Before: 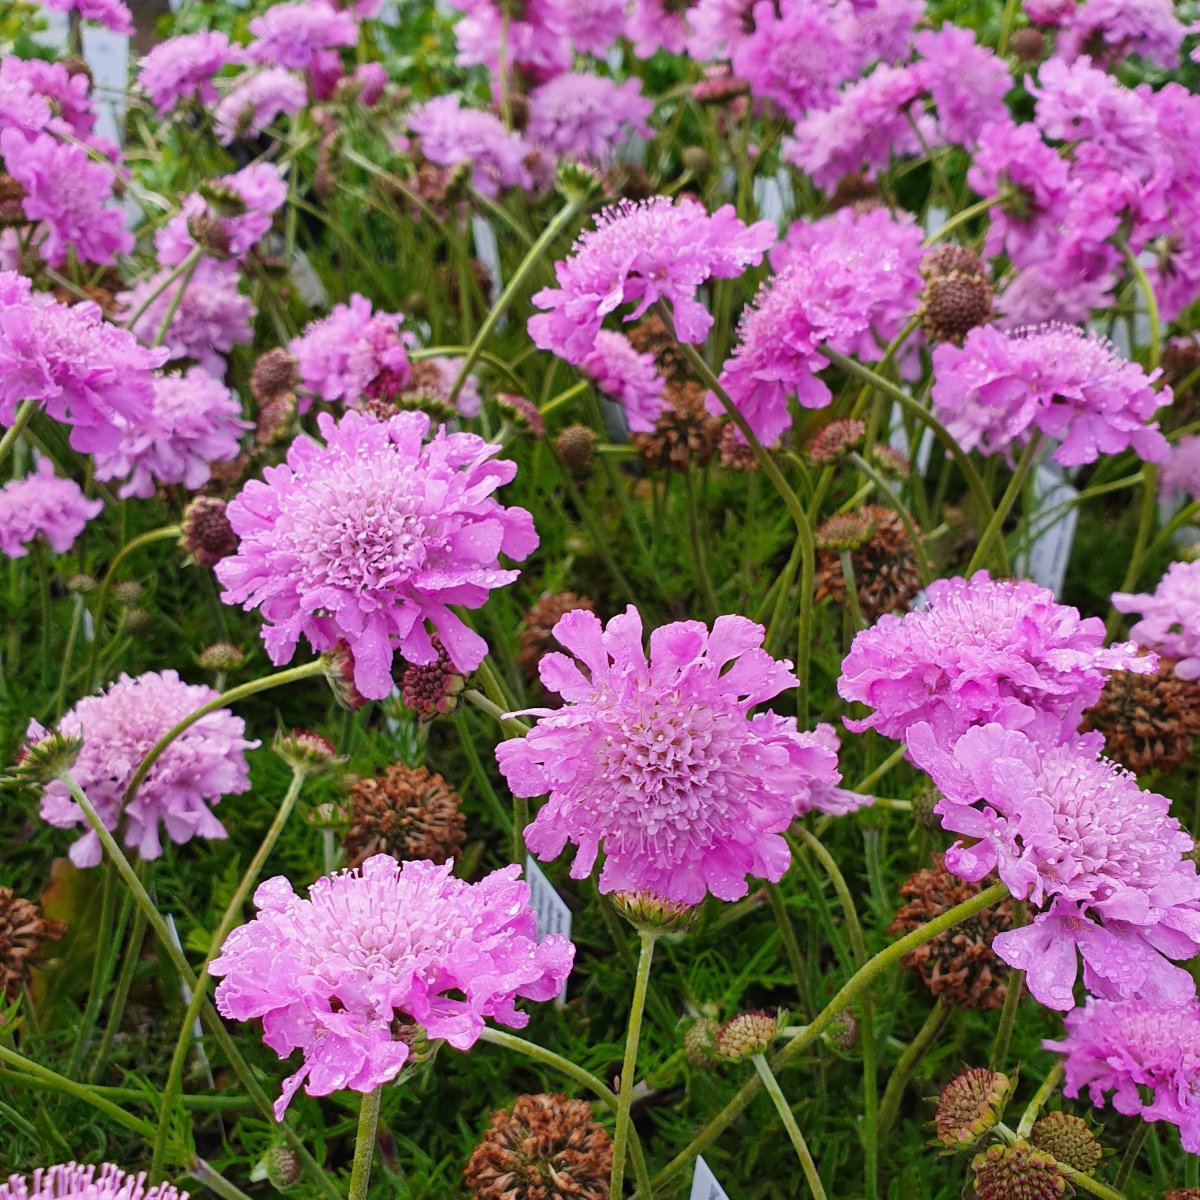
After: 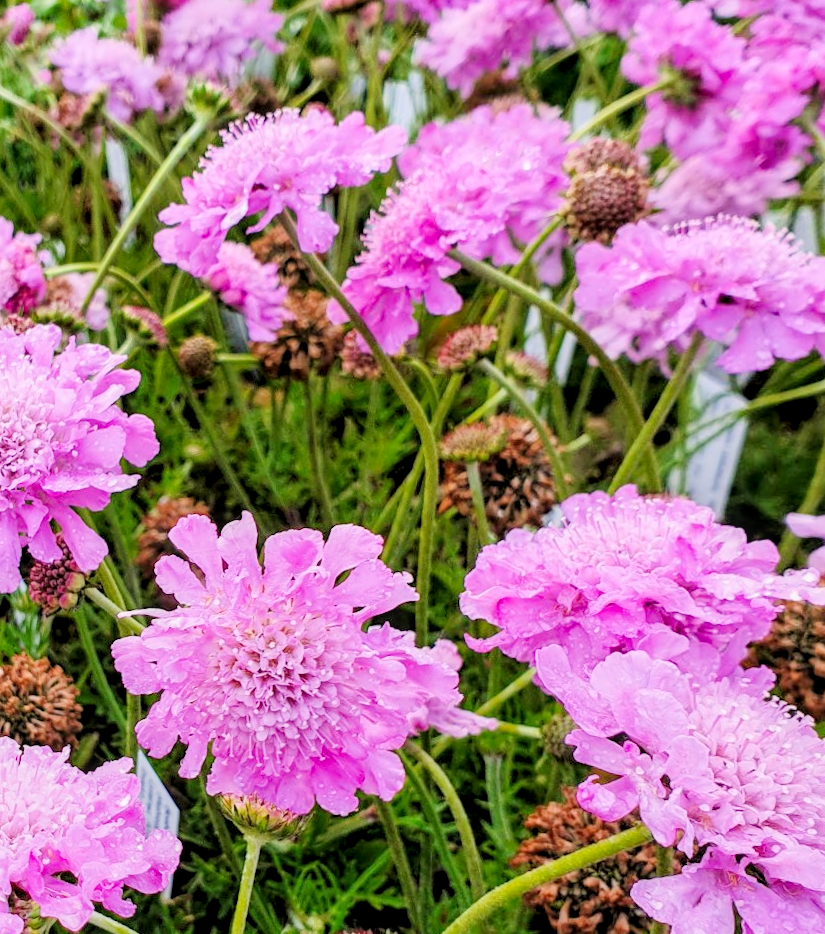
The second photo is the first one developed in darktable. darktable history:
crop and rotate: left 24.034%, top 2.838%, right 6.406%, bottom 6.299%
contrast brightness saturation: contrast 0.04, saturation 0.07
tone equalizer: on, module defaults
filmic rgb: black relative exposure -4.38 EV, white relative exposure 4.56 EV, hardness 2.37, contrast 1.05
local contrast: detail 130%
exposure: black level correction 0, exposure 1.1 EV, compensate exposure bias true, compensate highlight preservation false
rotate and perspective: rotation 1.69°, lens shift (vertical) -0.023, lens shift (horizontal) -0.291, crop left 0.025, crop right 0.988, crop top 0.092, crop bottom 0.842
